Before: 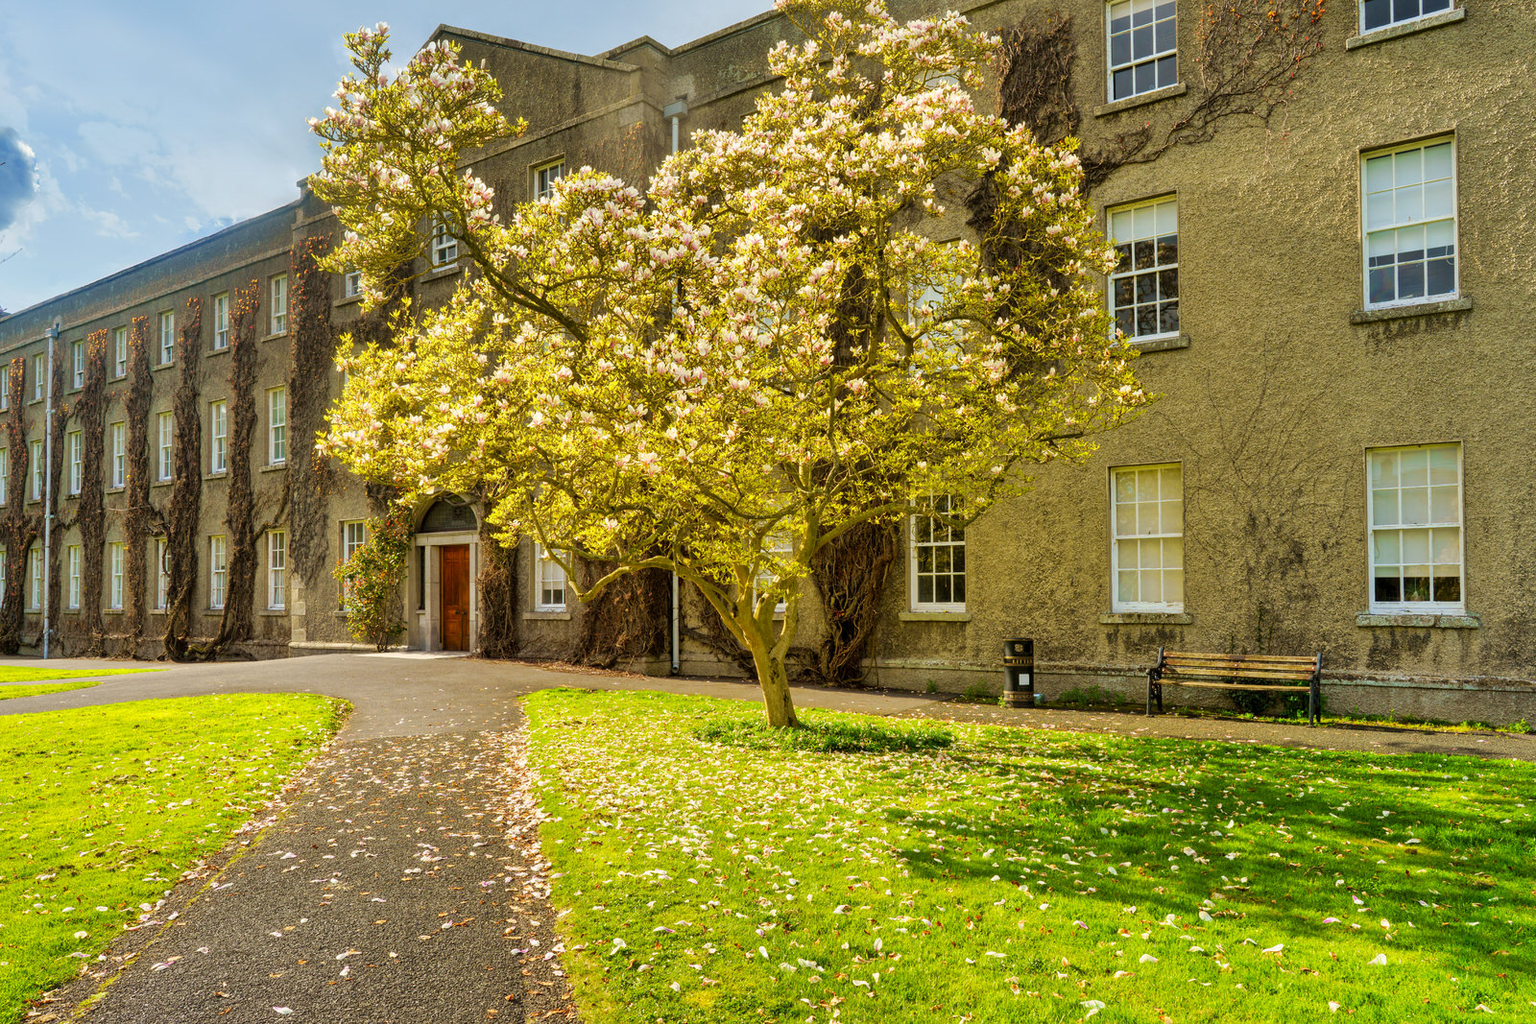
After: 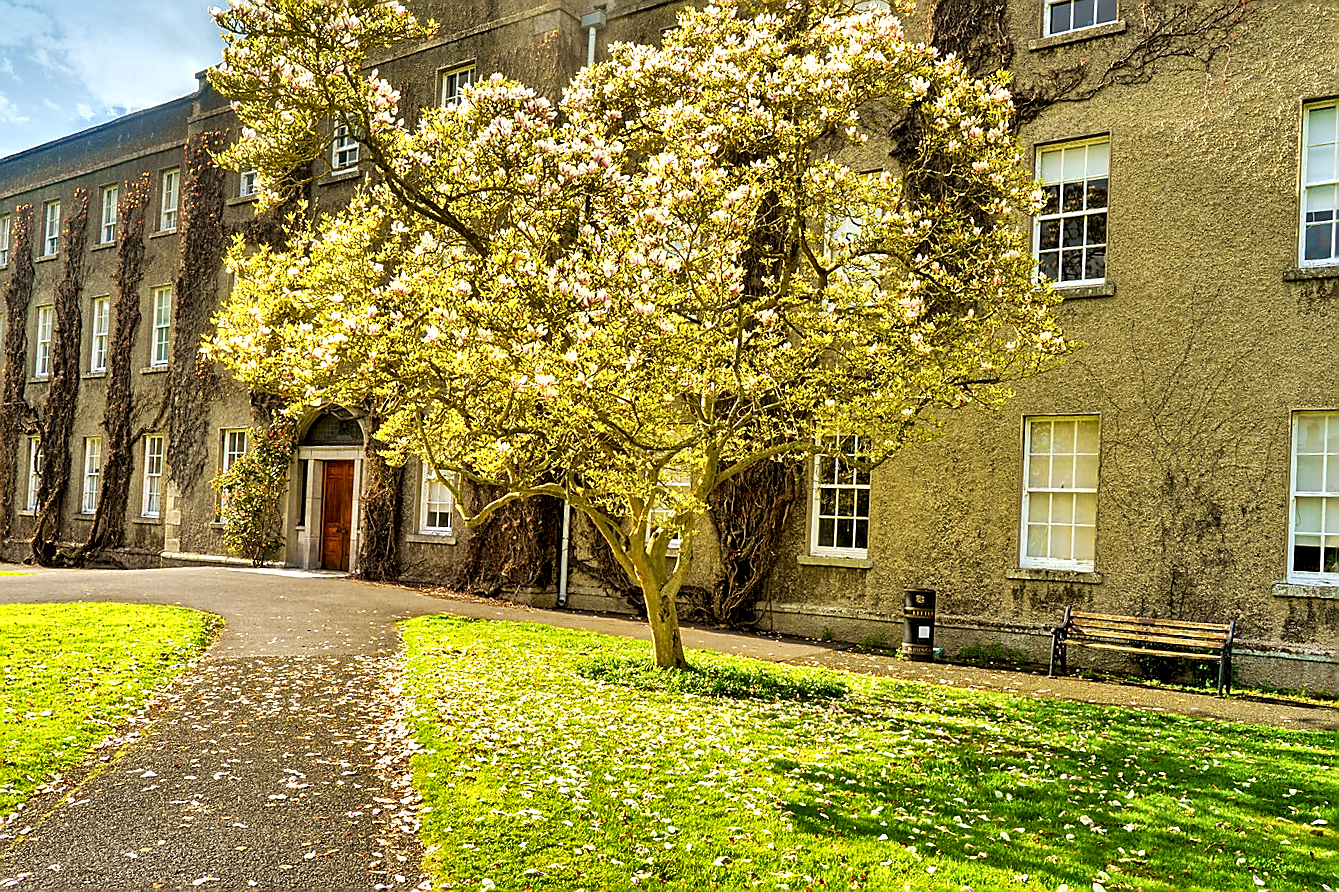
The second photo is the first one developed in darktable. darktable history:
crop and rotate: angle -3.09°, left 5.052%, top 5.217%, right 4.608%, bottom 4.494%
sharpen: radius 1.405, amount 1.253, threshold 0.831
tone equalizer: -8 EV -0.385 EV, -7 EV -0.425 EV, -6 EV -0.32 EV, -5 EV -0.241 EV, -3 EV 0.193 EV, -2 EV 0.363 EV, -1 EV 0.413 EV, +0 EV 0.427 EV
contrast equalizer: y [[0.526, 0.53, 0.532, 0.532, 0.53, 0.525], [0.5 ×6], [0.5 ×6], [0 ×6], [0 ×6]]
shadows and highlights: radius 103.23, shadows 50.75, highlights -64.08, soften with gaussian
